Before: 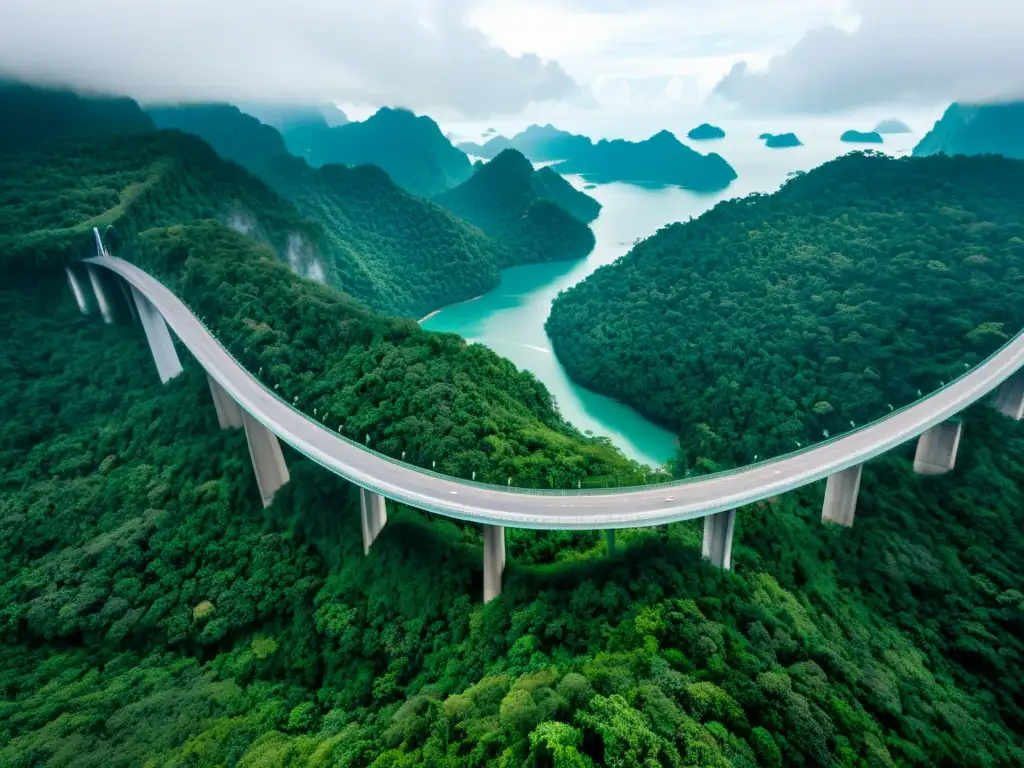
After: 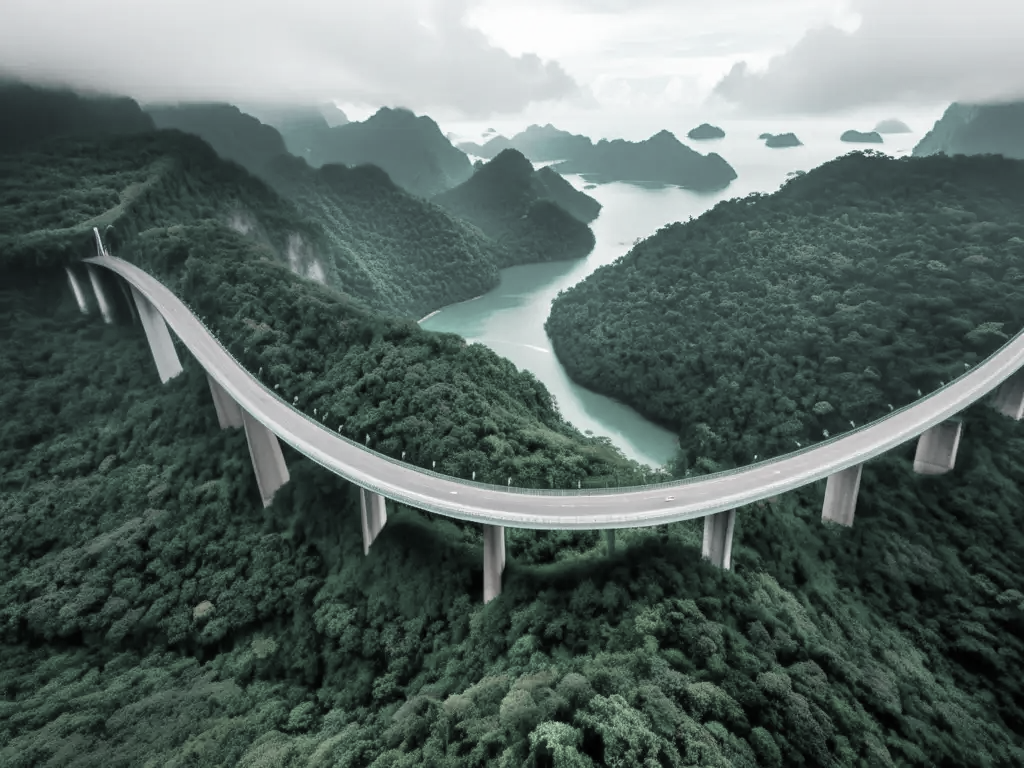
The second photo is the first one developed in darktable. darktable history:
color balance: output saturation 110%
color contrast: green-magenta contrast 0.3, blue-yellow contrast 0.15
